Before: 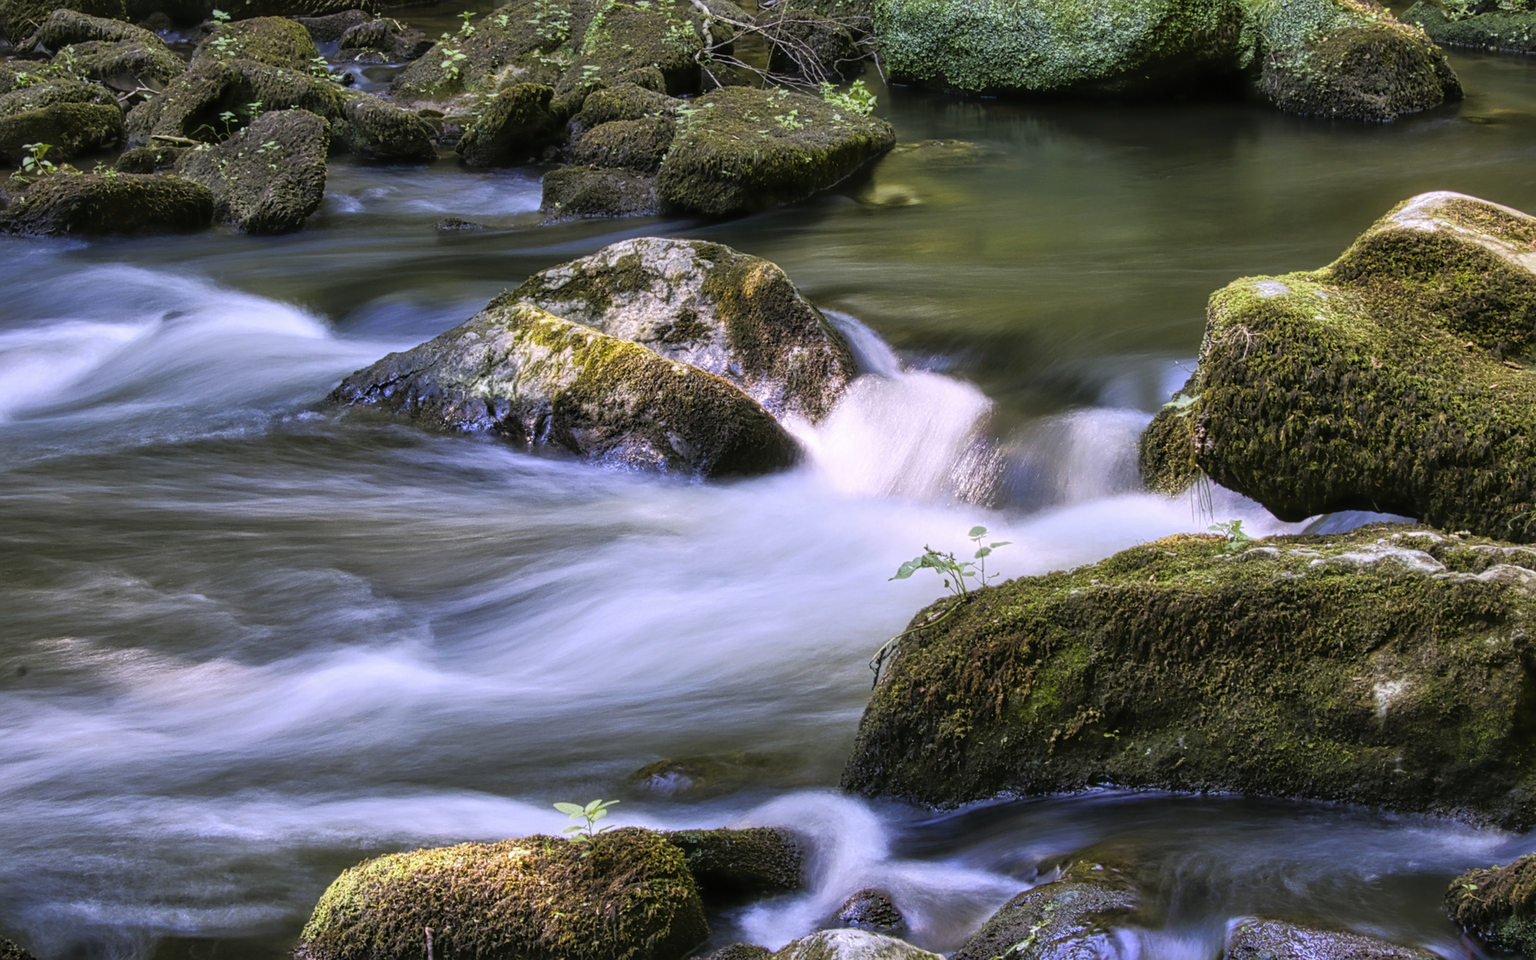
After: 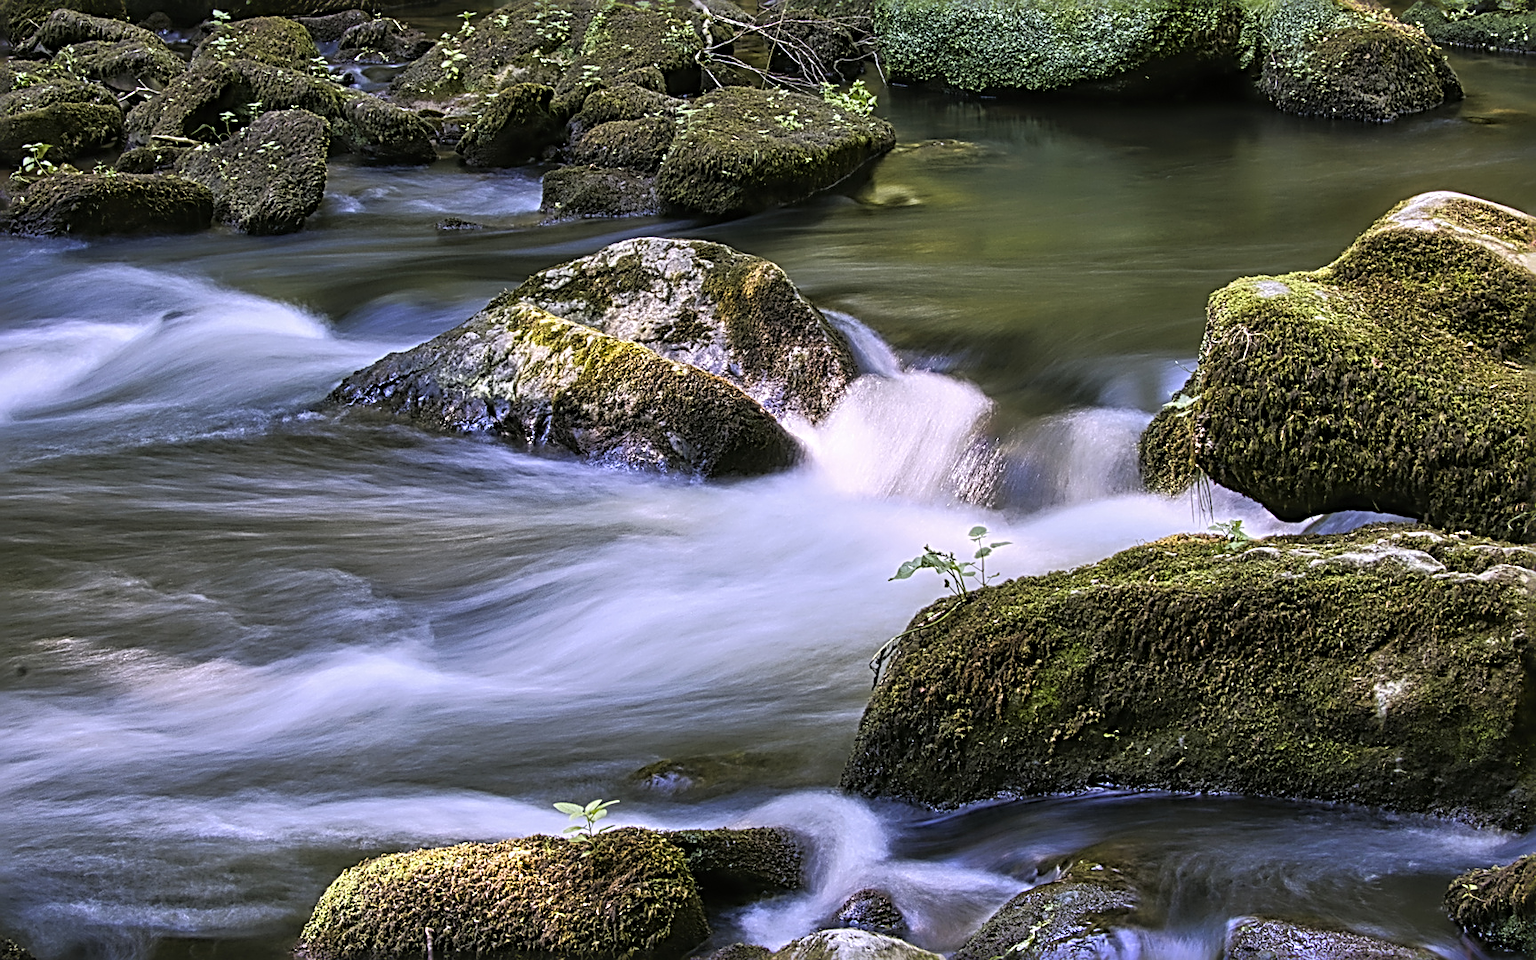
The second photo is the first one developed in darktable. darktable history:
sharpen: radius 3.643, amount 0.943
